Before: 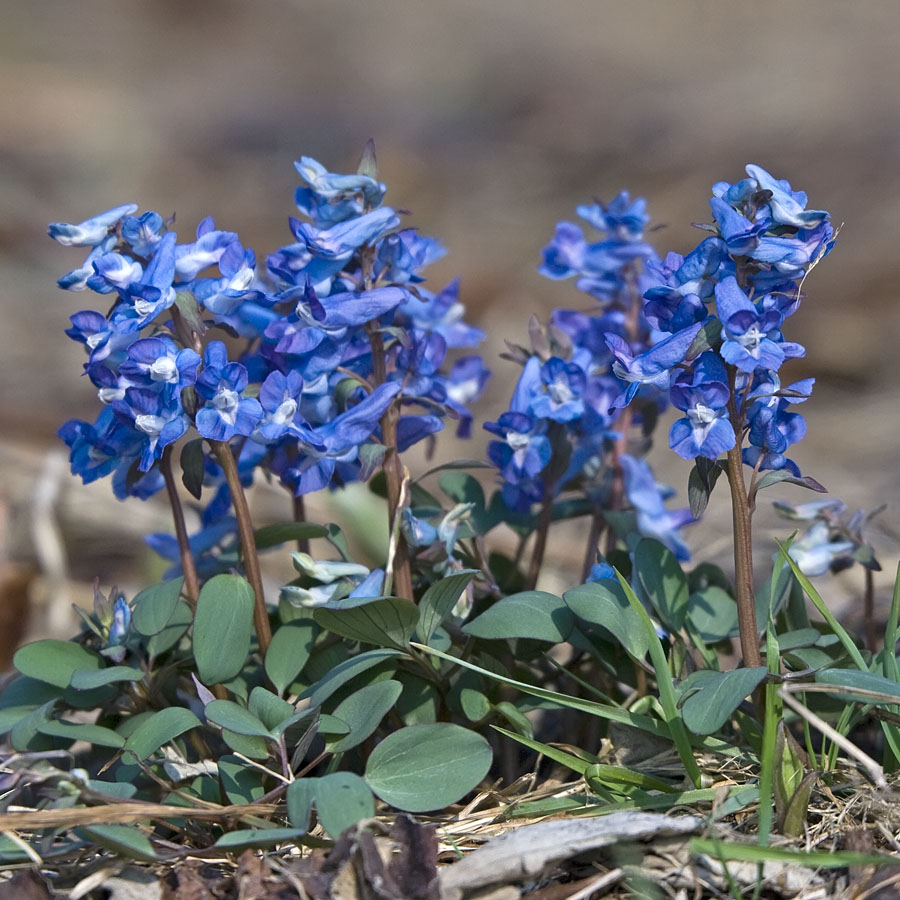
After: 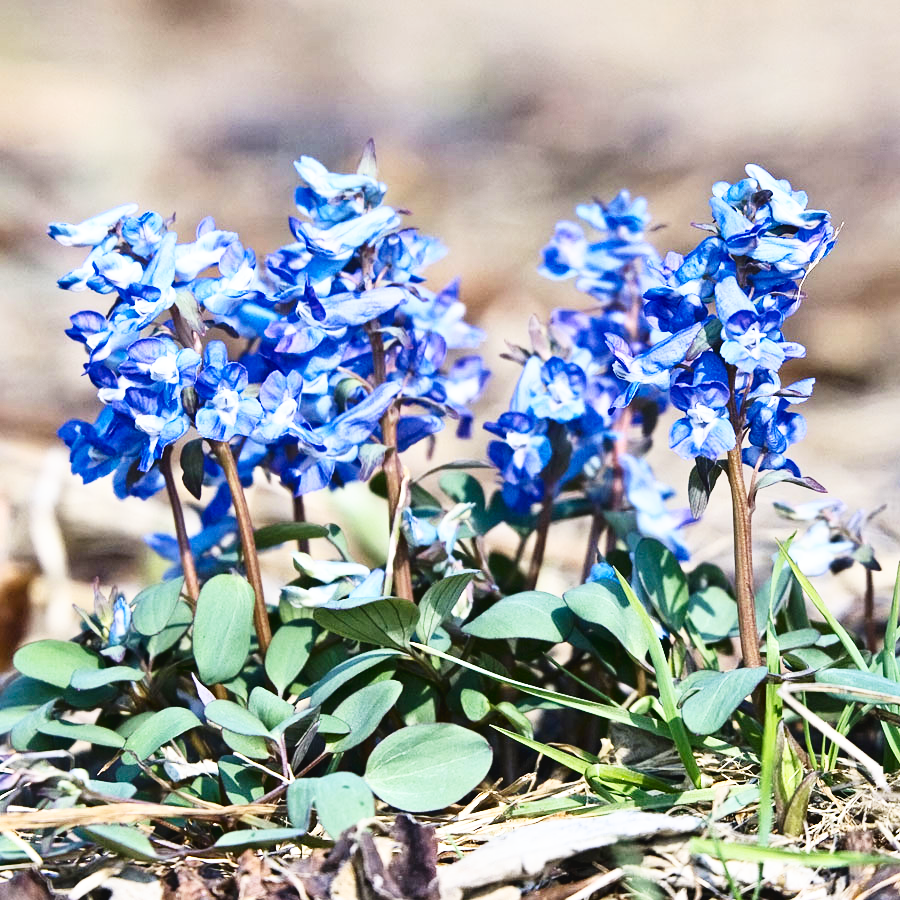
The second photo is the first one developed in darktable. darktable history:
base curve: curves: ch0 [(0, 0) (0.007, 0.004) (0.027, 0.03) (0.046, 0.07) (0.207, 0.54) (0.442, 0.872) (0.673, 0.972) (1, 1)], preserve colors none
tone curve: curves: ch0 [(0, 0) (0.003, 0.036) (0.011, 0.04) (0.025, 0.042) (0.044, 0.052) (0.069, 0.066) (0.1, 0.085) (0.136, 0.106) (0.177, 0.144) (0.224, 0.188) (0.277, 0.241) (0.335, 0.307) (0.399, 0.382) (0.468, 0.466) (0.543, 0.56) (0.623, 0.672) (0.709, 0.772) (0.801, 0.876) (0.898, 0.949) (1, 1)], color space Lab, independent channels
